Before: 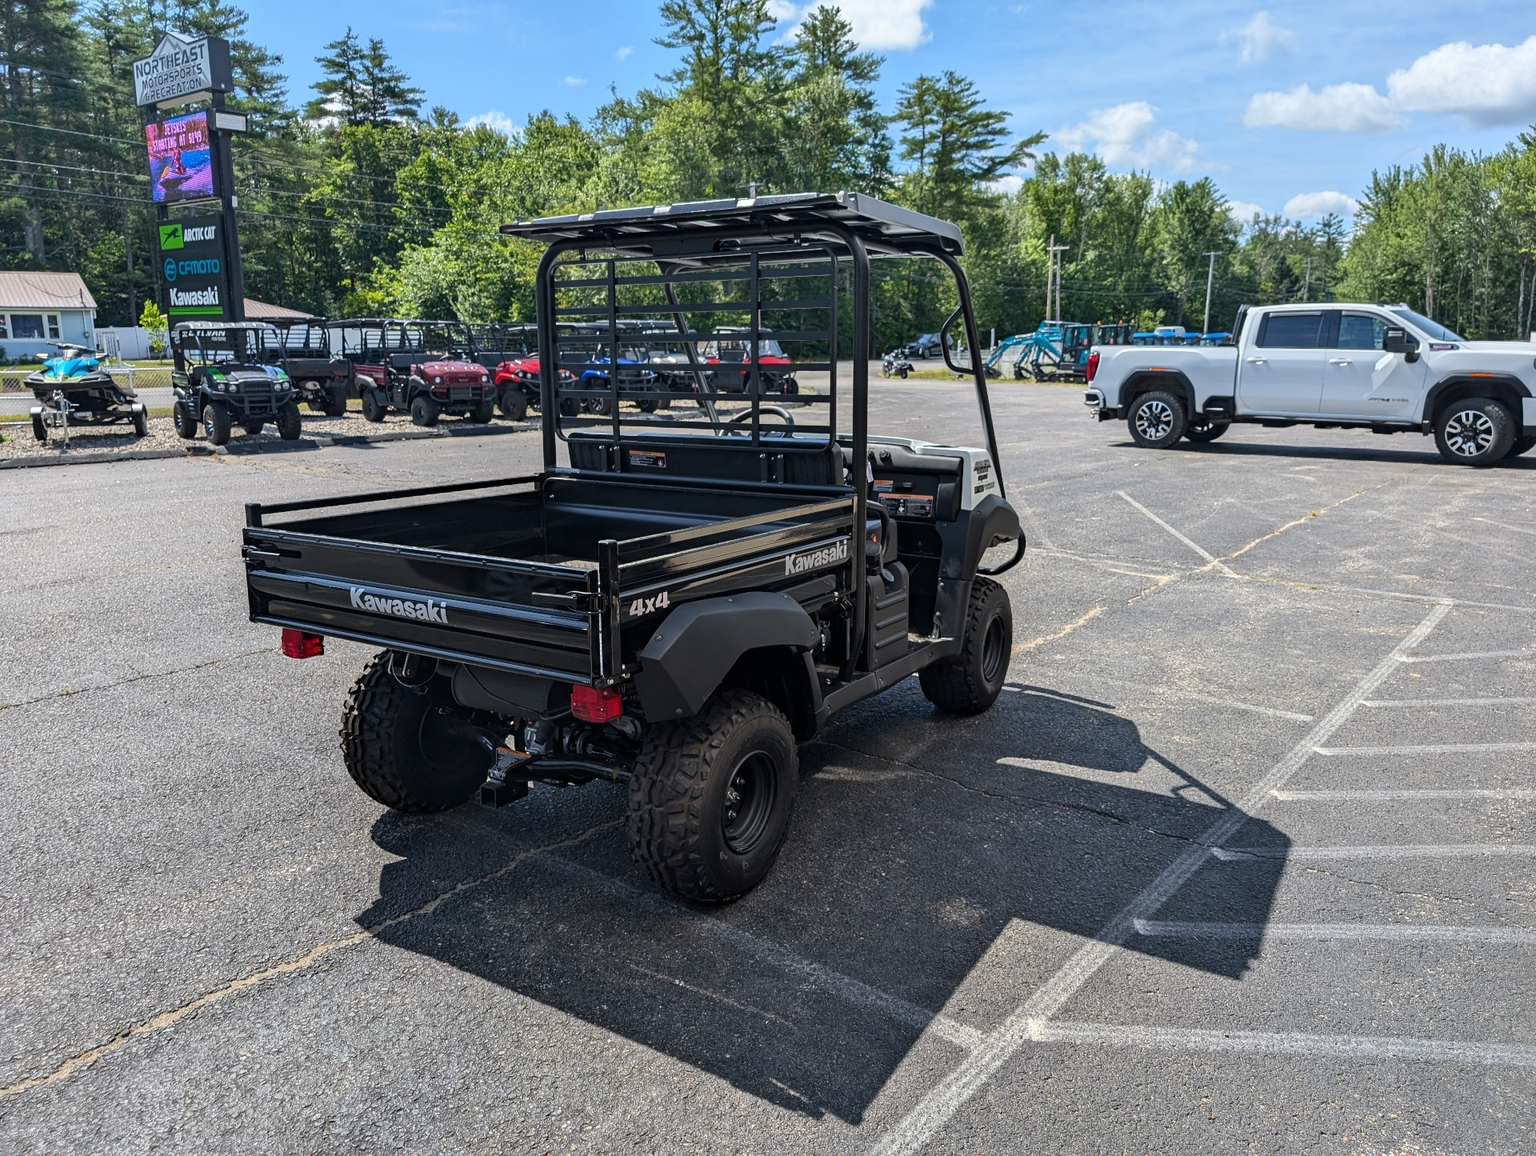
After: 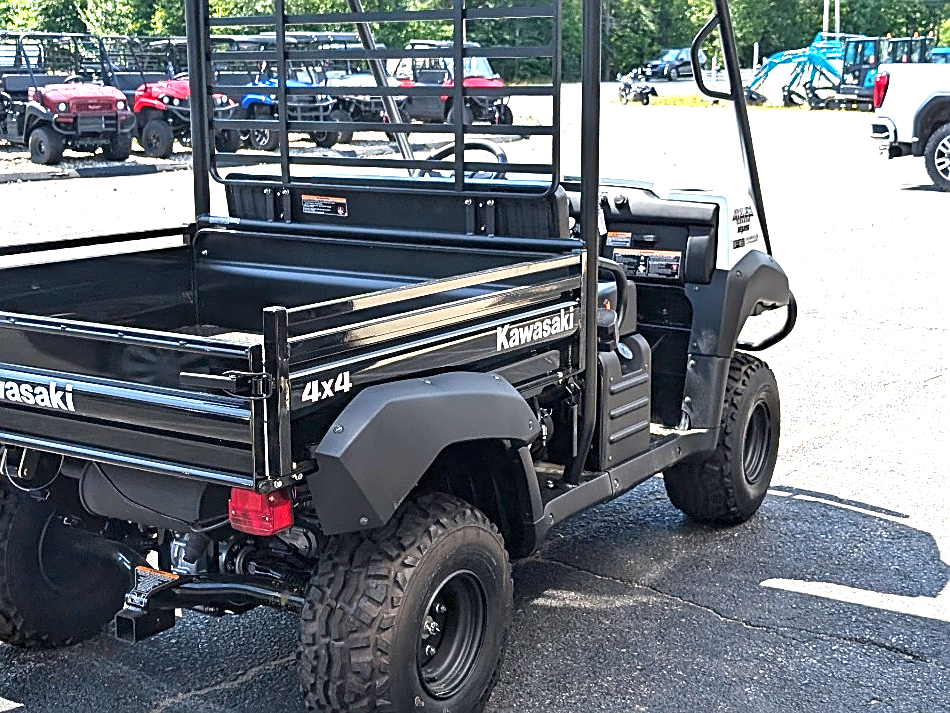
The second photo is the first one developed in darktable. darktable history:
crop: left 25.29%, top 25.475%, right 25.182%, bottom 25.143%
exposure: black level correction 0, exposure 1.893 EV, compensate highlight preservation false
sharpen: on, module defaults
